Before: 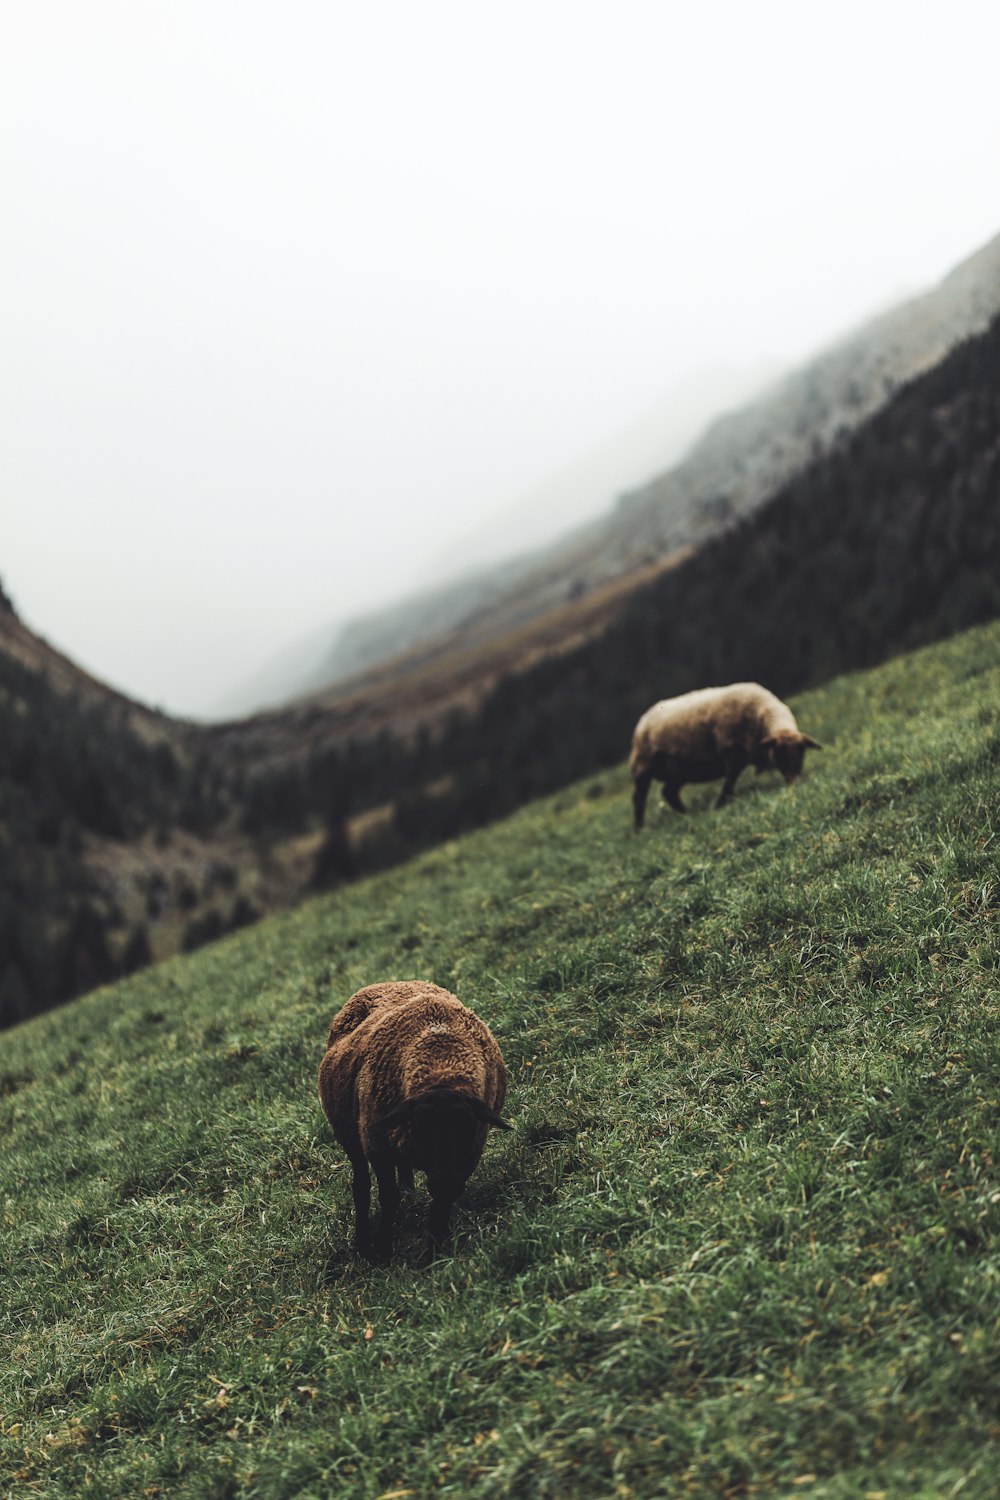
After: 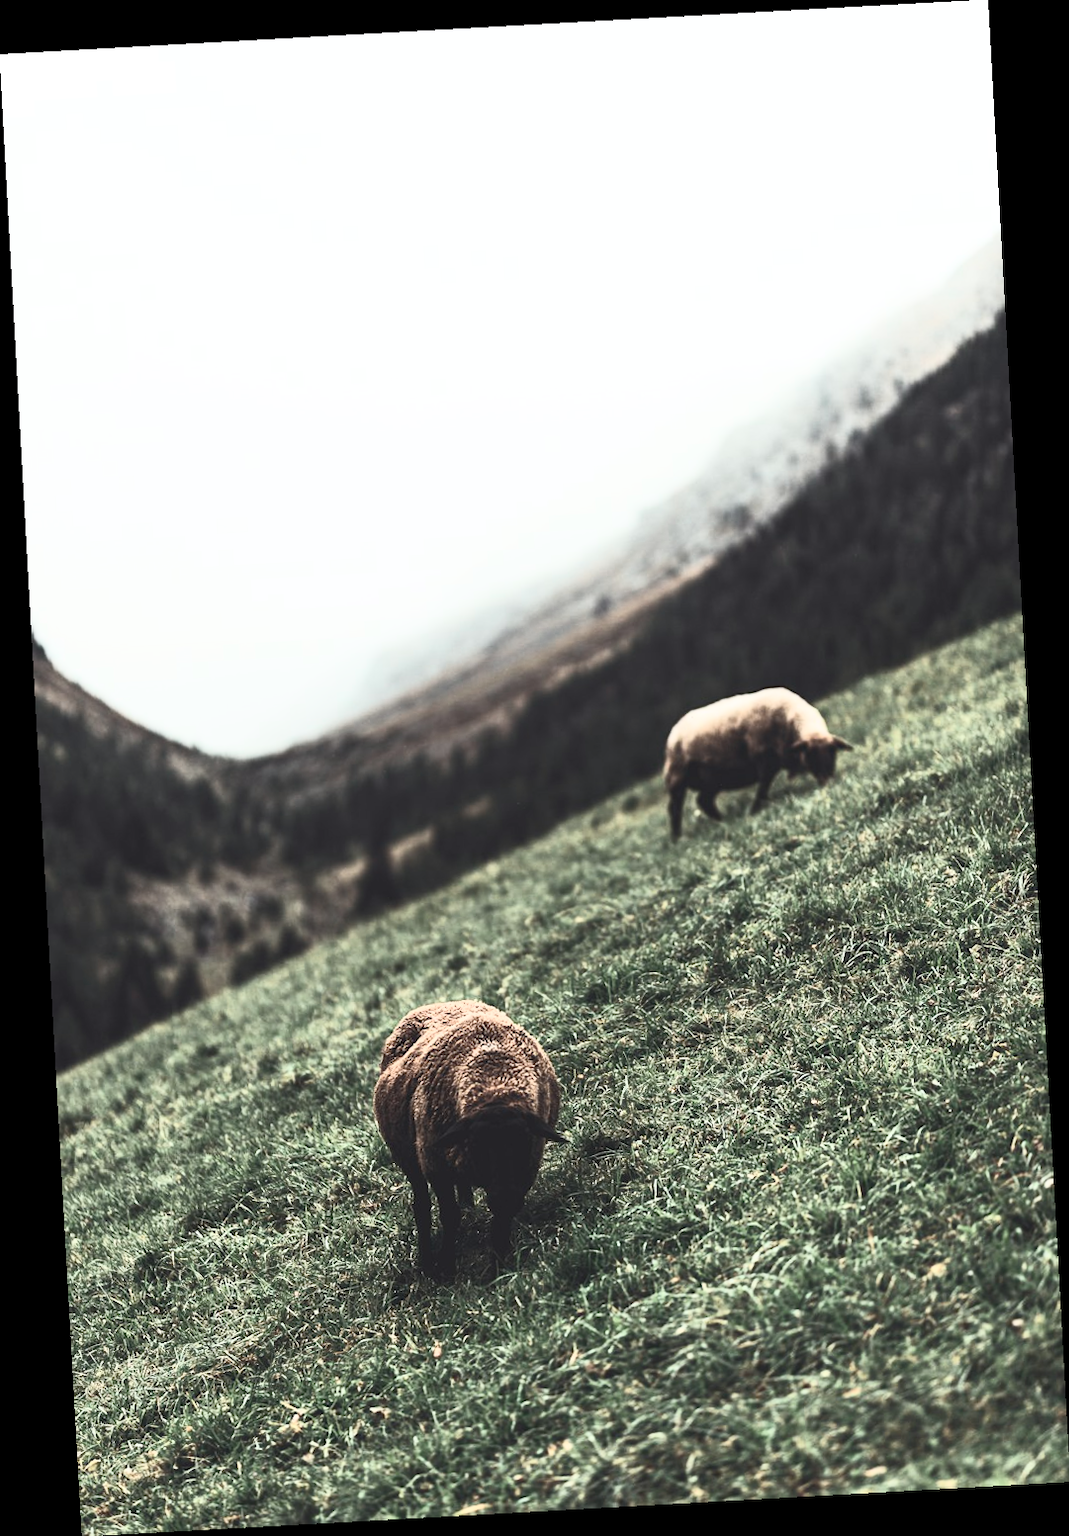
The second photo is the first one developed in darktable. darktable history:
rotate and perspective: rotation -3.18°, automatic cropping off
contrast brightness saturation: contrast 0.57, brightness 0.57, saturation -0.34
